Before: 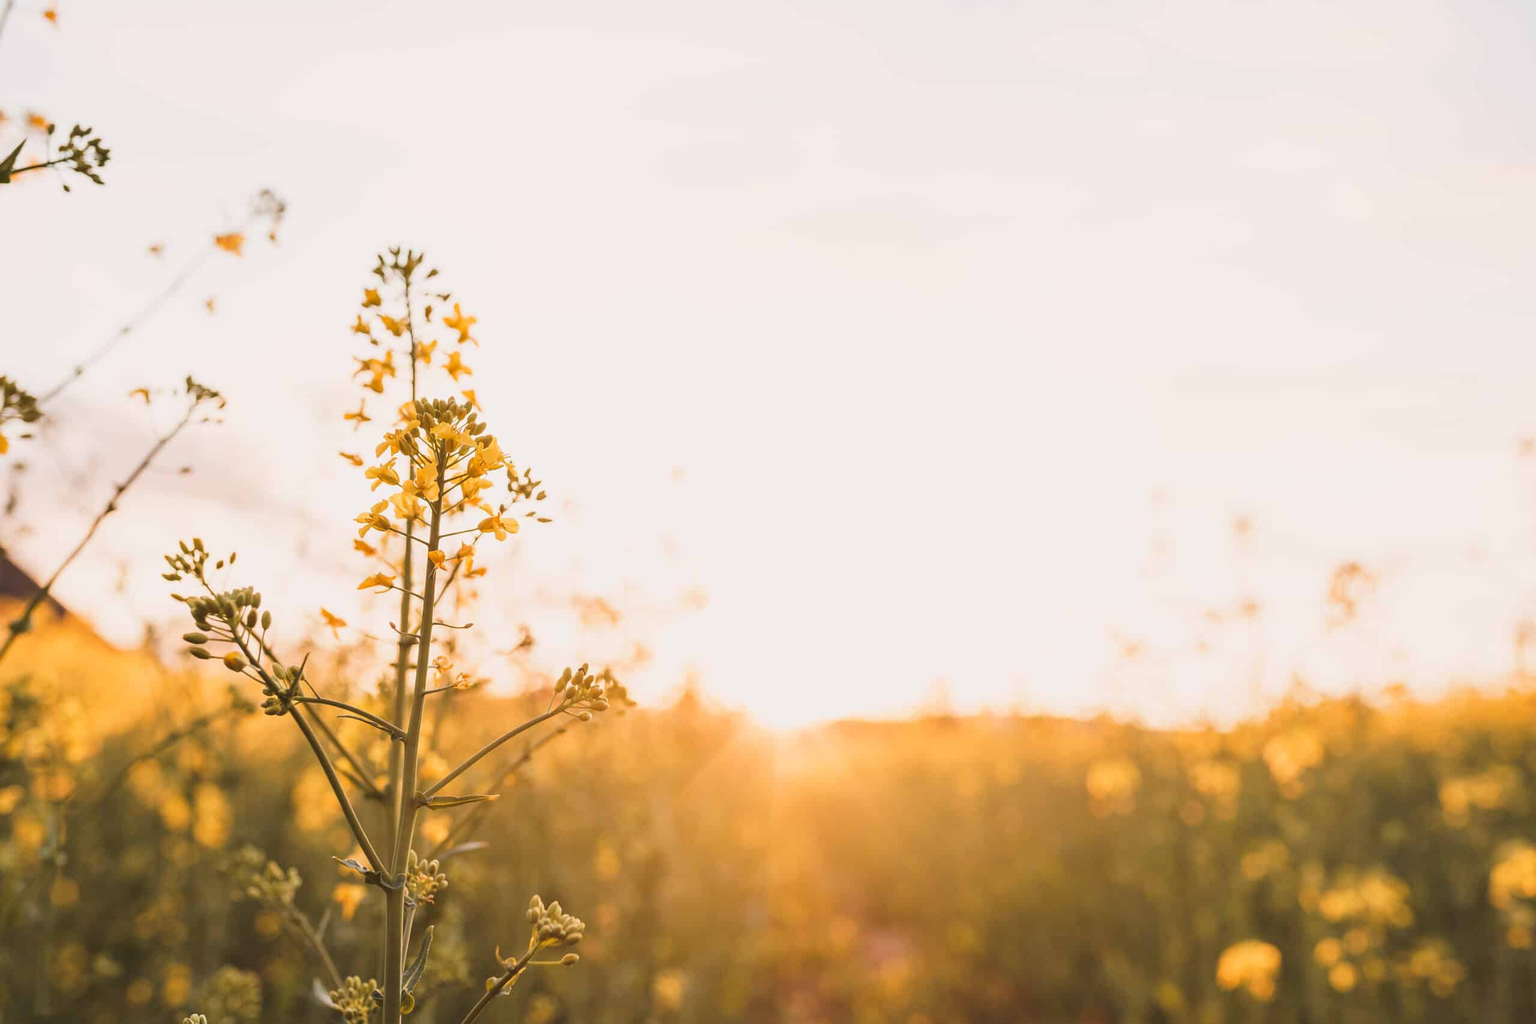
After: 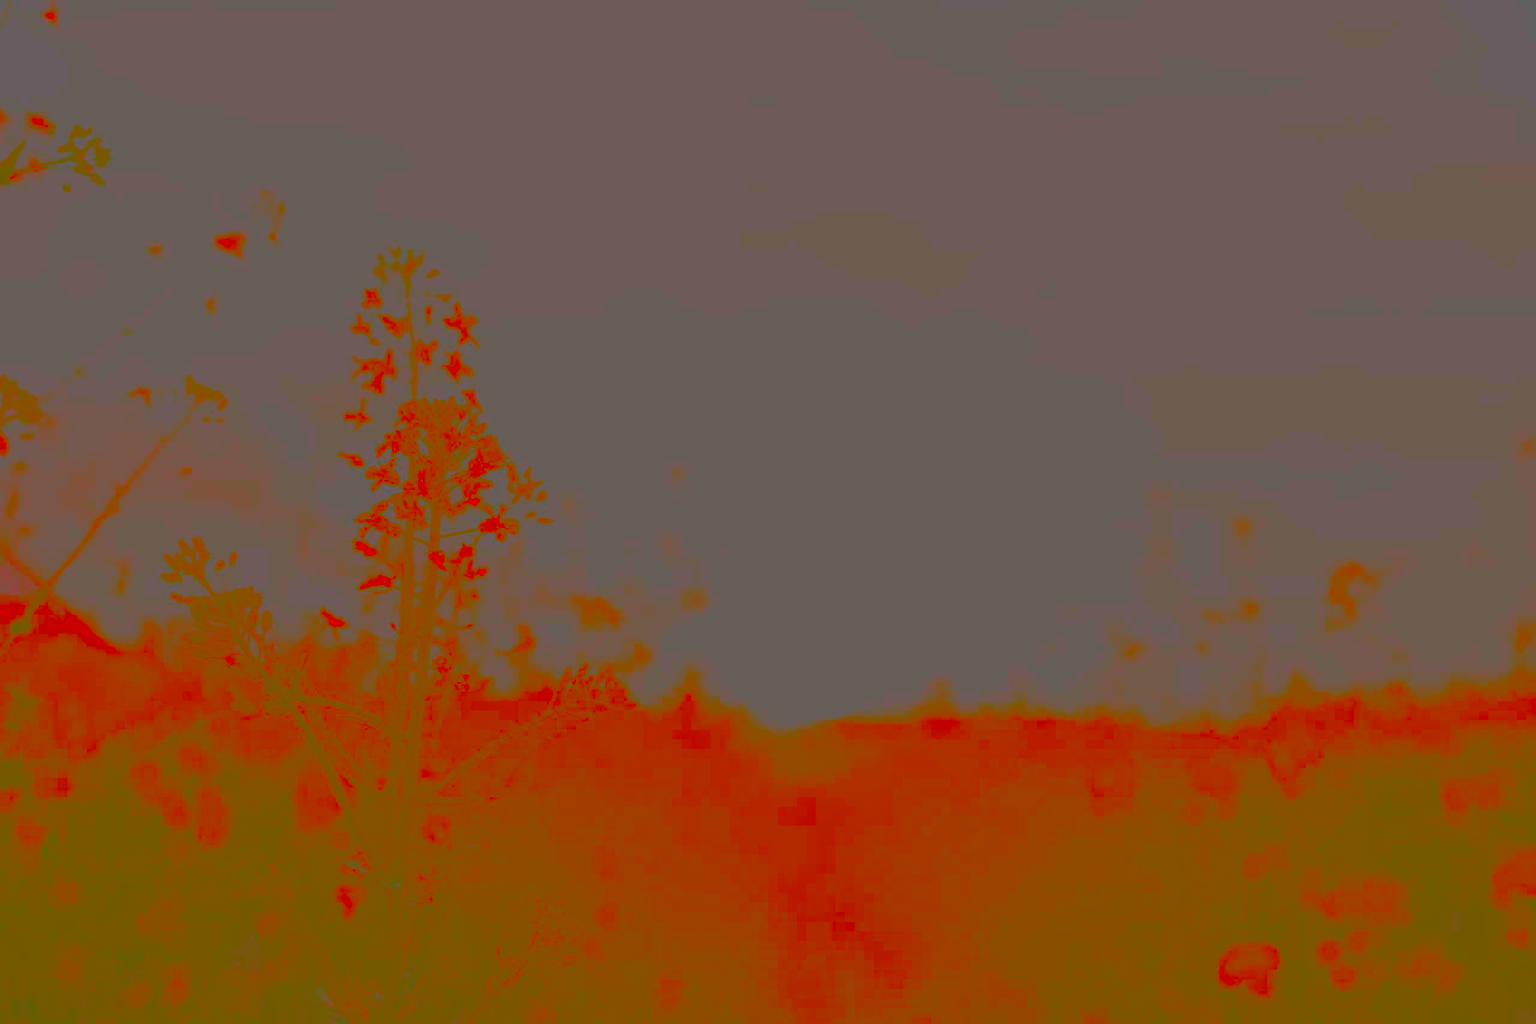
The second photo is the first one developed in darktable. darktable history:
exposure: black level correction 0.01, exposure 1 EV, compensate highlight preservation false
sharpen: amount 0.2
rgb levels: levels [[0.01, 0.419, 0.839], [0, 0.5, 1], [0, 0.5, 1]]
contrast brightness saturation: contrast -0.99, brightness -0.17, saturation 0.75
